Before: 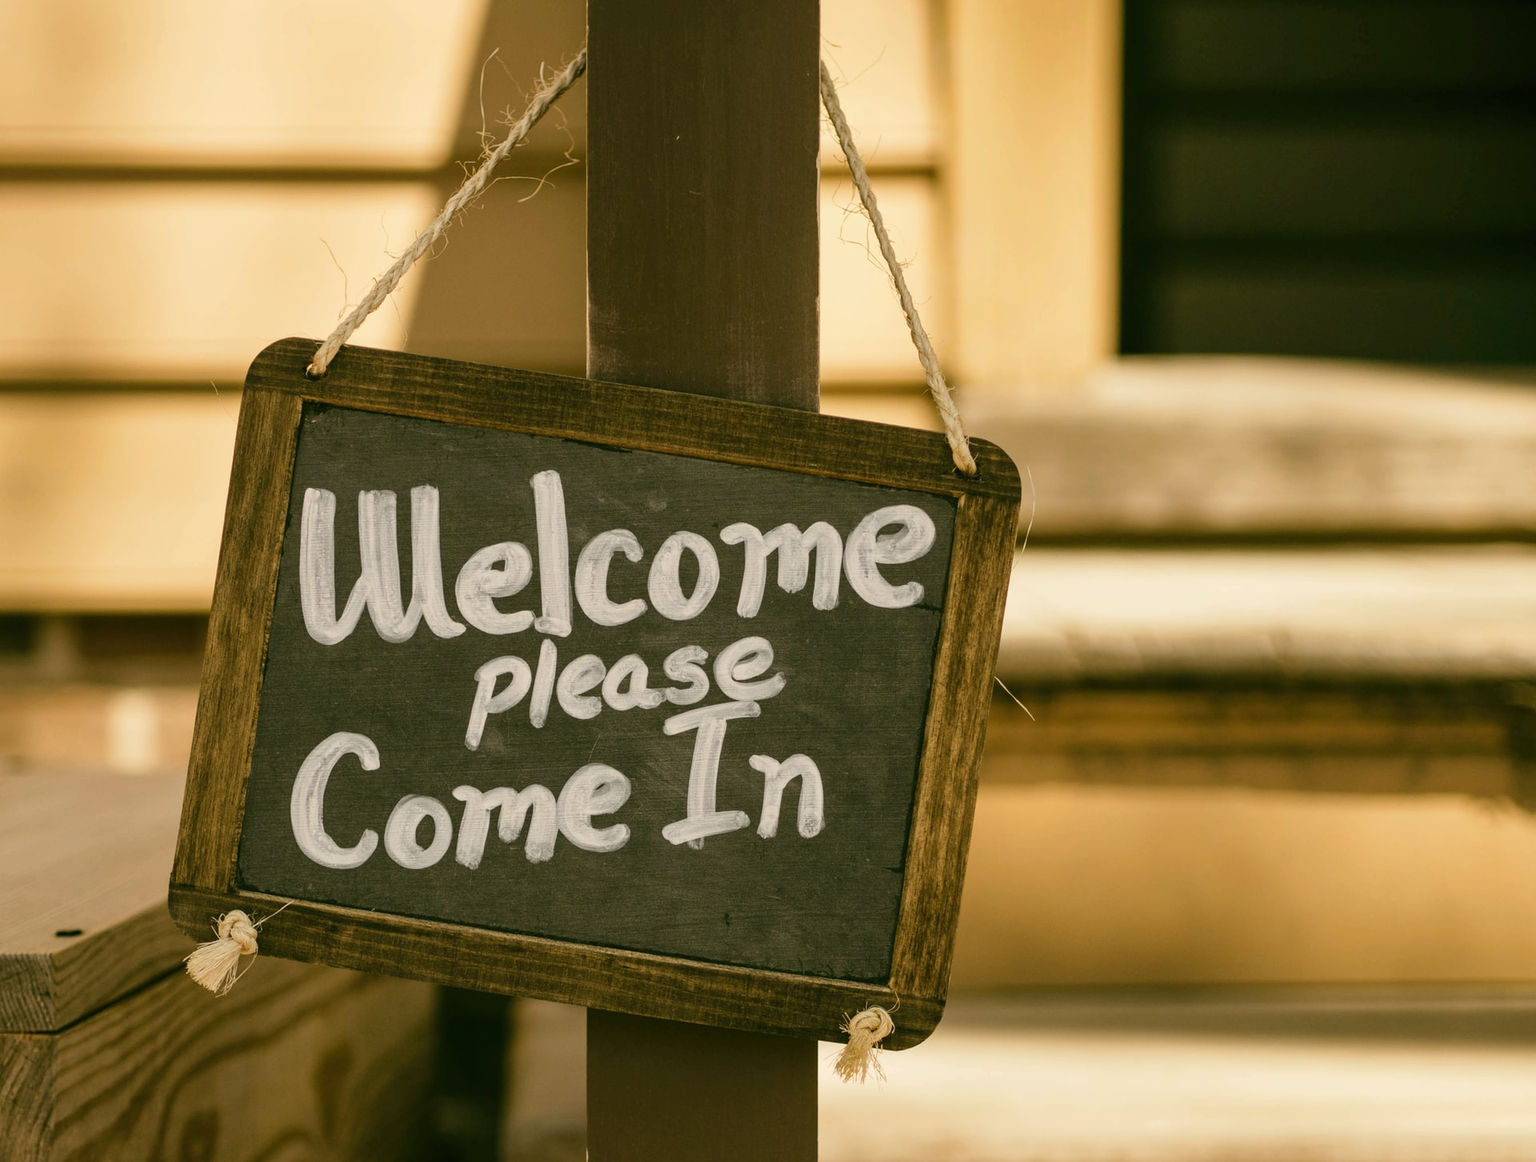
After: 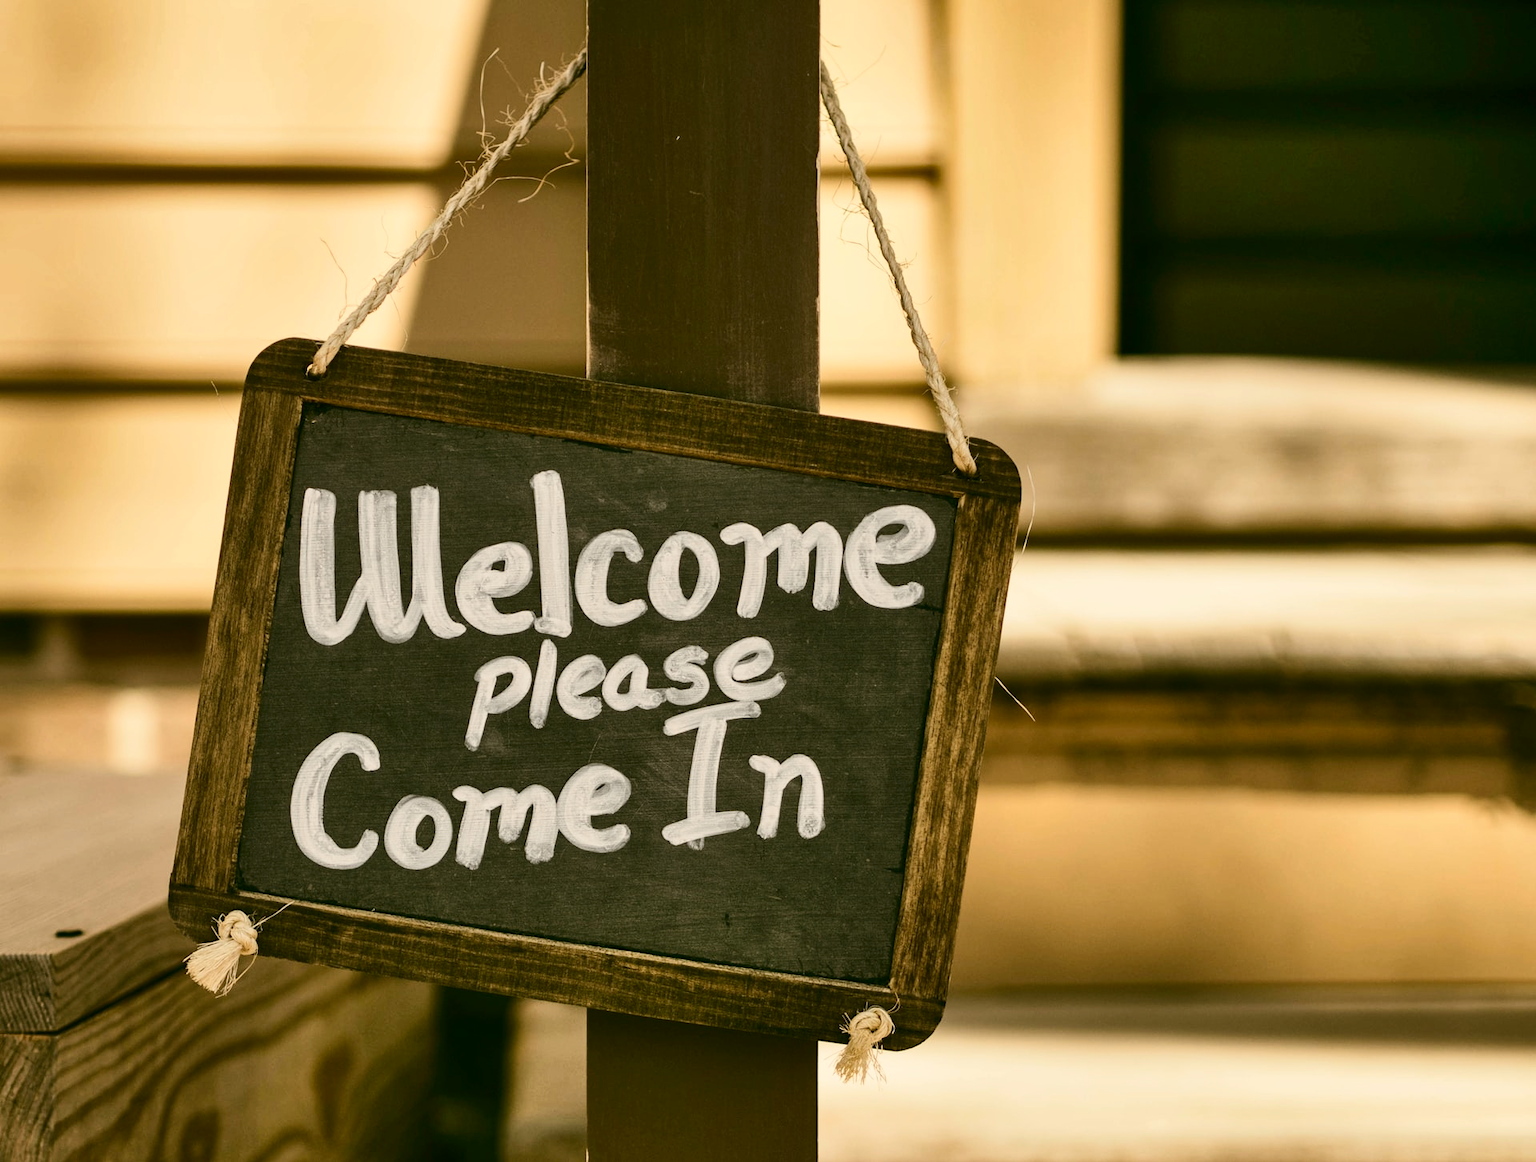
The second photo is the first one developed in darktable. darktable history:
shadows and highlights: highlights color adjustment 49.38%, low approximation 0.01, soften with gaussian
contrast brightness saturation: contrast 0.221
